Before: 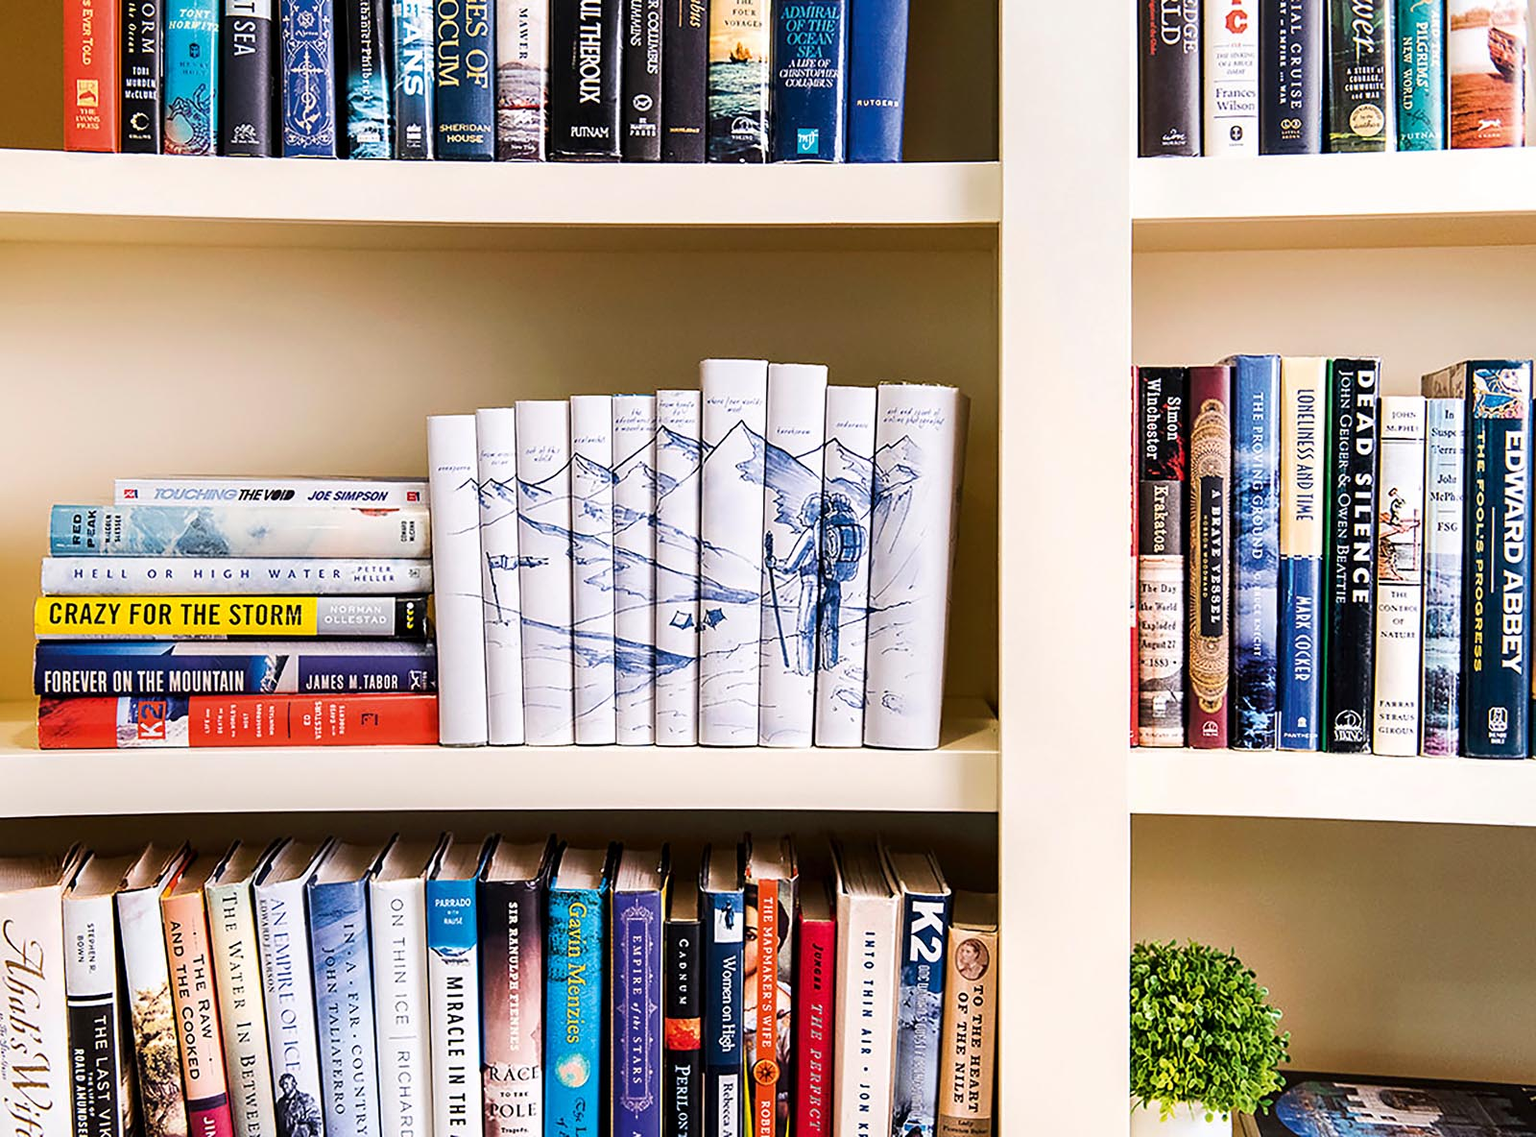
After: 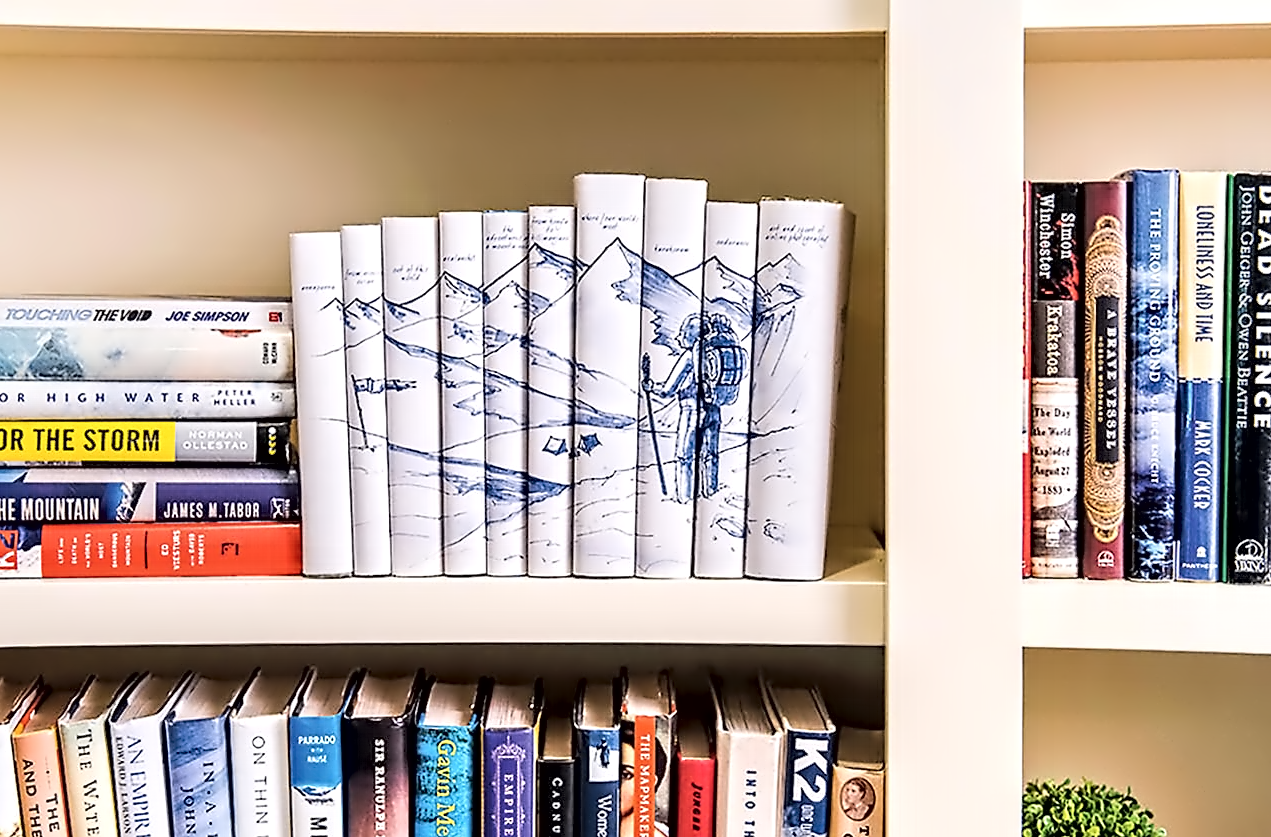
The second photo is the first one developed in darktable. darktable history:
contrast equalizer: octaves 7, y [[0.5, 0.542, 0.583, 0.625, 0.667, 0.708], [0.5 ×6], [0.5 ×6], [0, 0.033, 0.067, 0.1, 0.133, 0.167], [0, 0.05, 0.1, 0.15, 0.2, 0.25]]
contrast brightness saturation: brightness 0.15
crop: left 9.712%, top 16.928%, right 10.845%, bottom 12.332%
